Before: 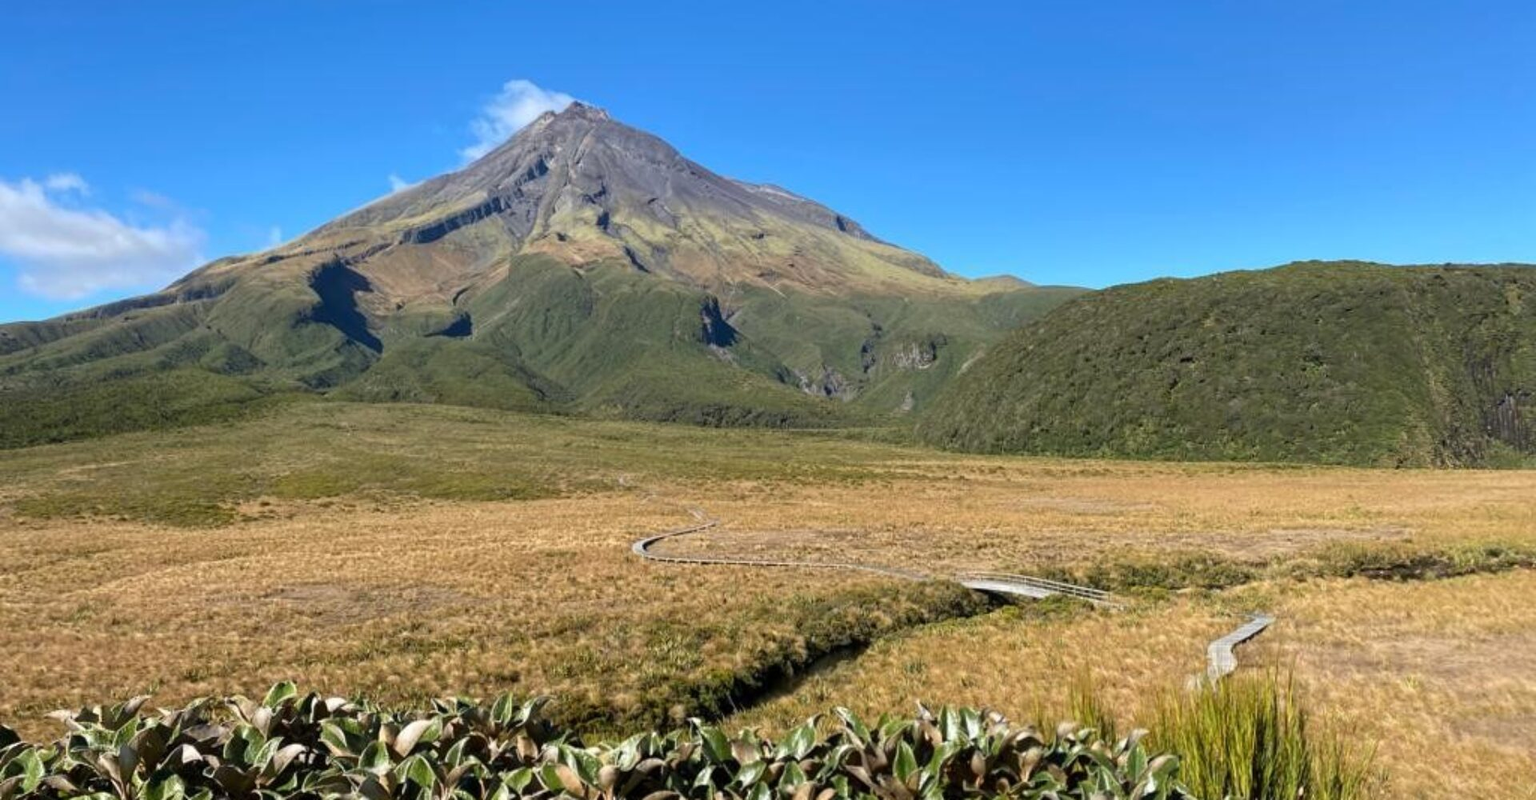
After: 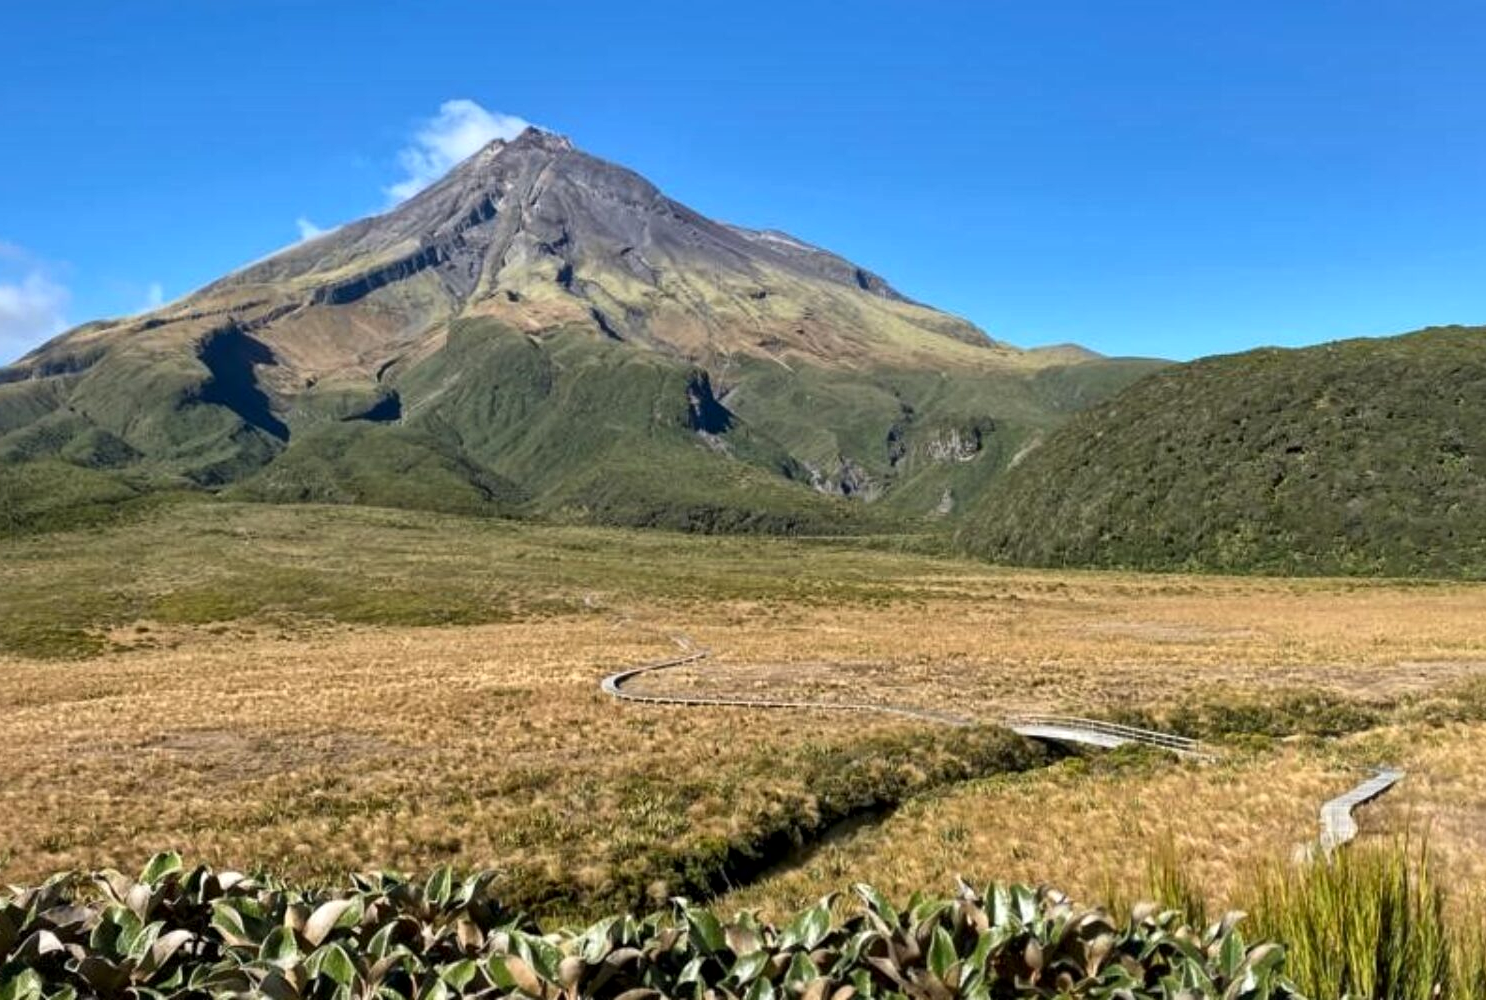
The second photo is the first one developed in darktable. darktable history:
local contrast: mode bilateral grid, contrast 20, coarseness 51, detail 144%, midtone range 0.2
crop: left 9.882%, right 12.673%
